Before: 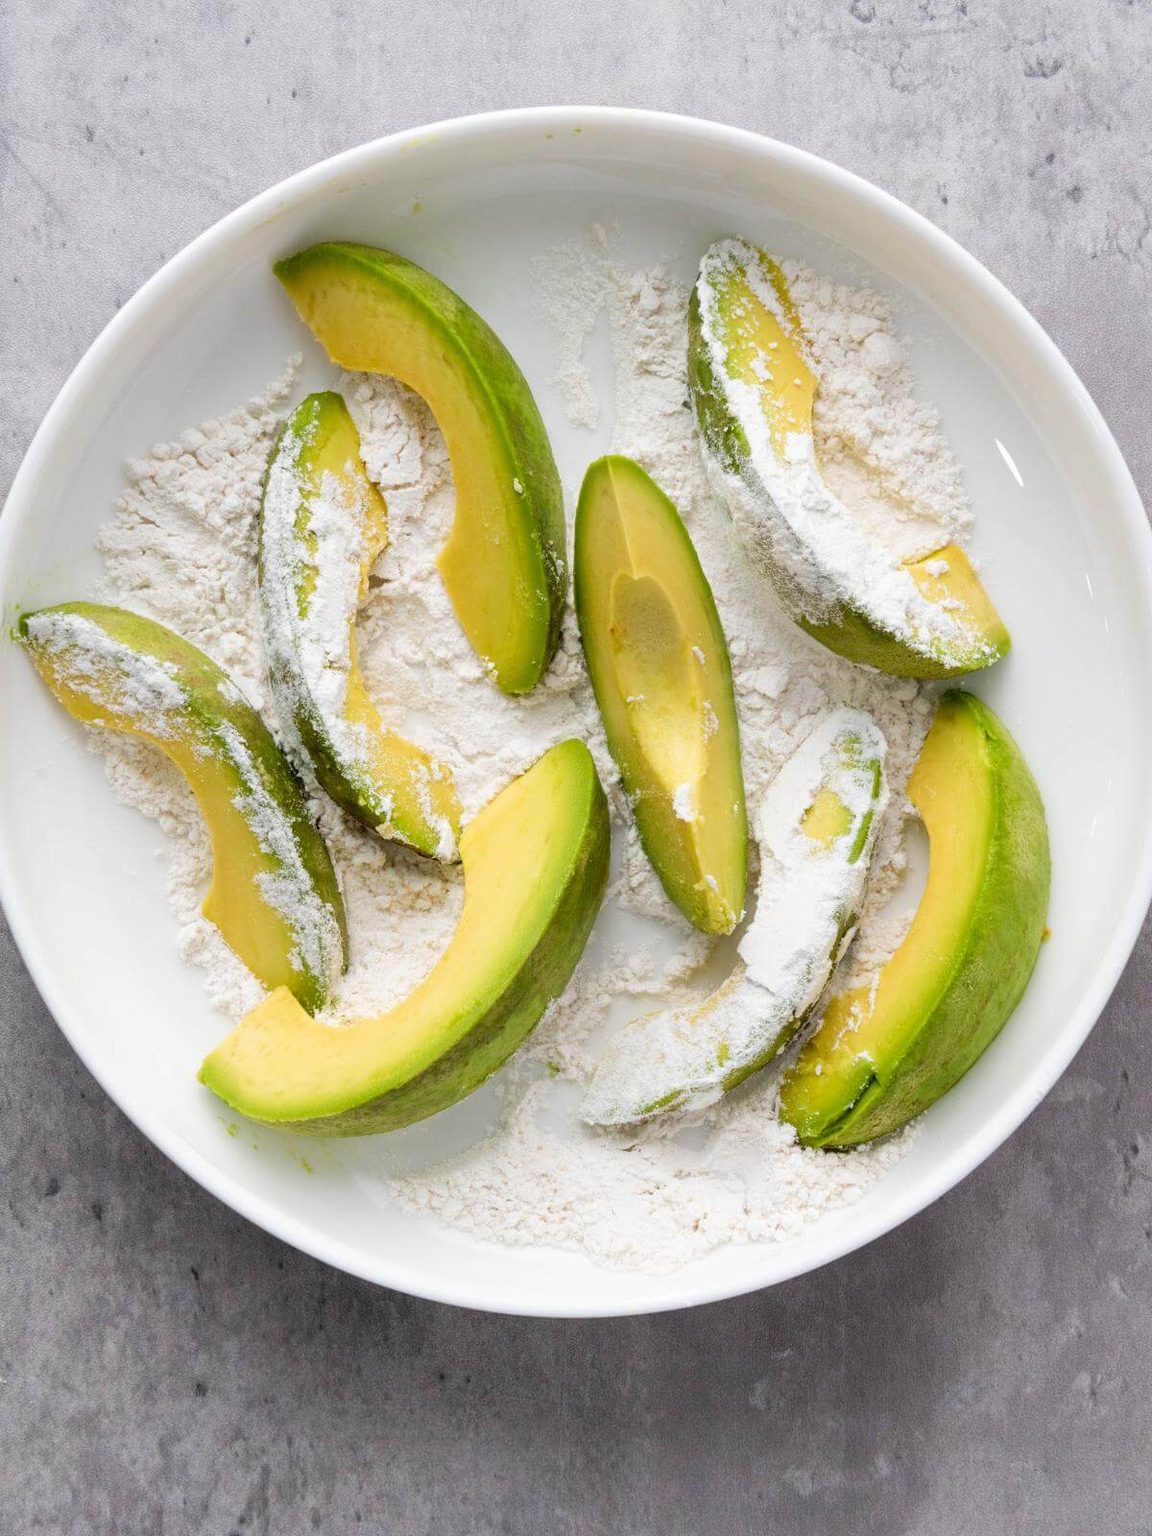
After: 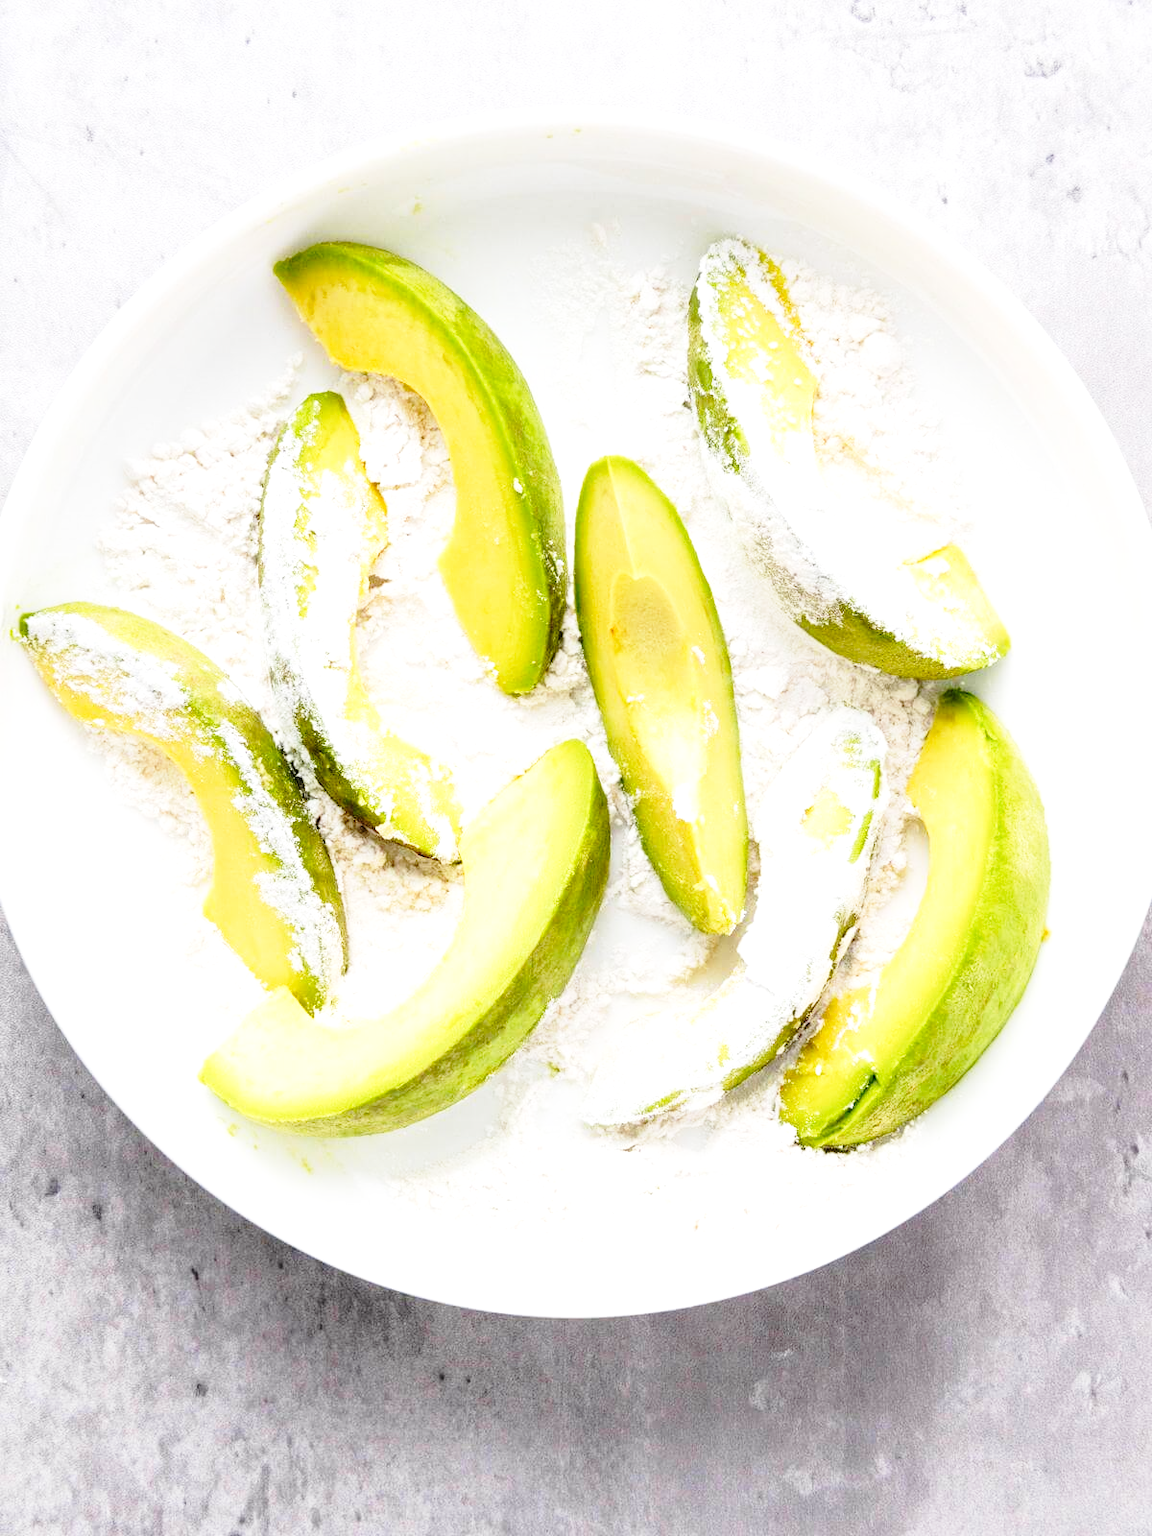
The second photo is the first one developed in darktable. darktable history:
base curve: curves: ch0 [(0, 0) (0.028, 0.03) (0.121, 0.232) (0.46, 0.748) (0.859, 0.968) (1, 1)], preserve colors none
exposure: exposure 0.668 EV, compensate highlight preservation false
